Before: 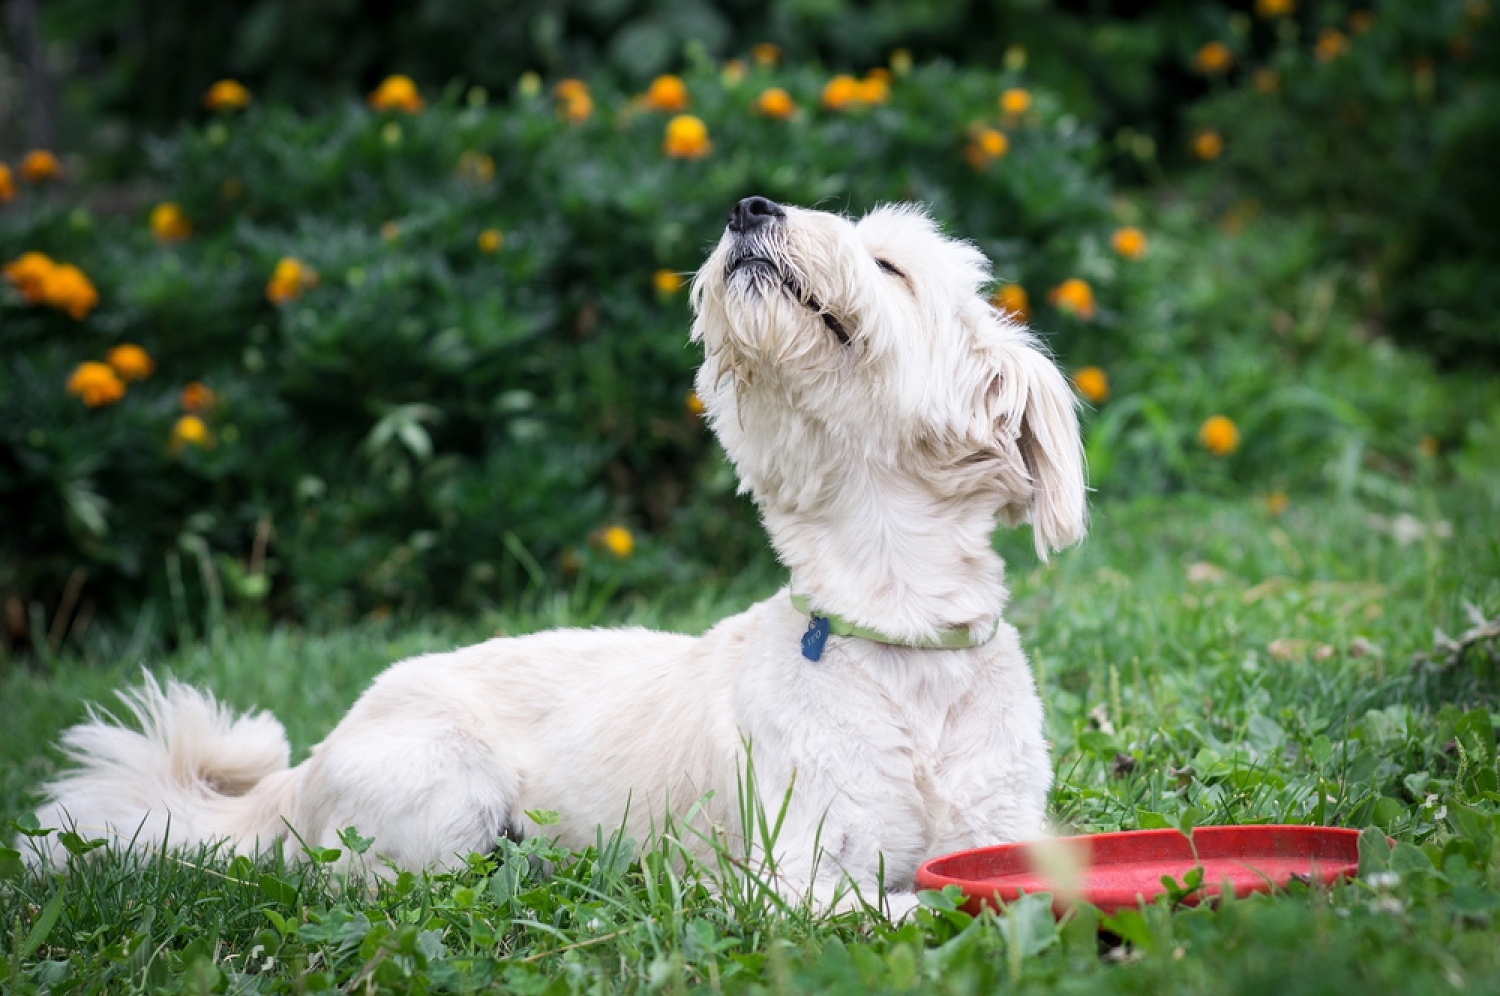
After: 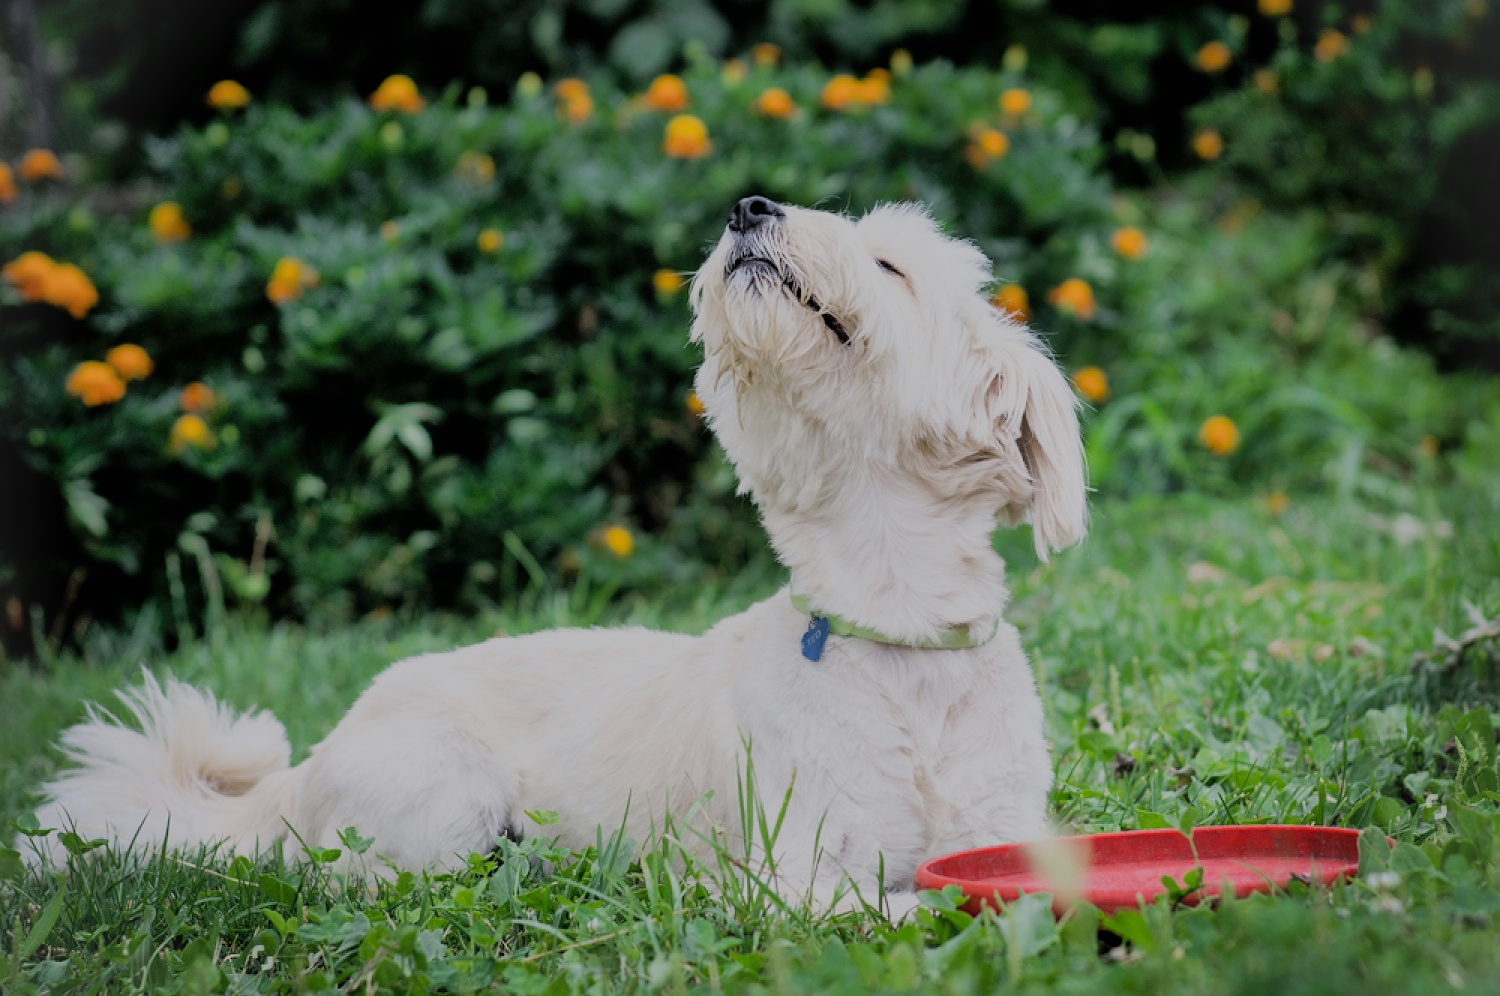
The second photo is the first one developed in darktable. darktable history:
filmic rgb: black relative exposure -6.22 EV, white relative exposure 6.98 EV, hardness 2.25
vignetting: fall-off start 92%, brightness 0.031, saturation -0.002
shadows and highlights: on, module defaults
